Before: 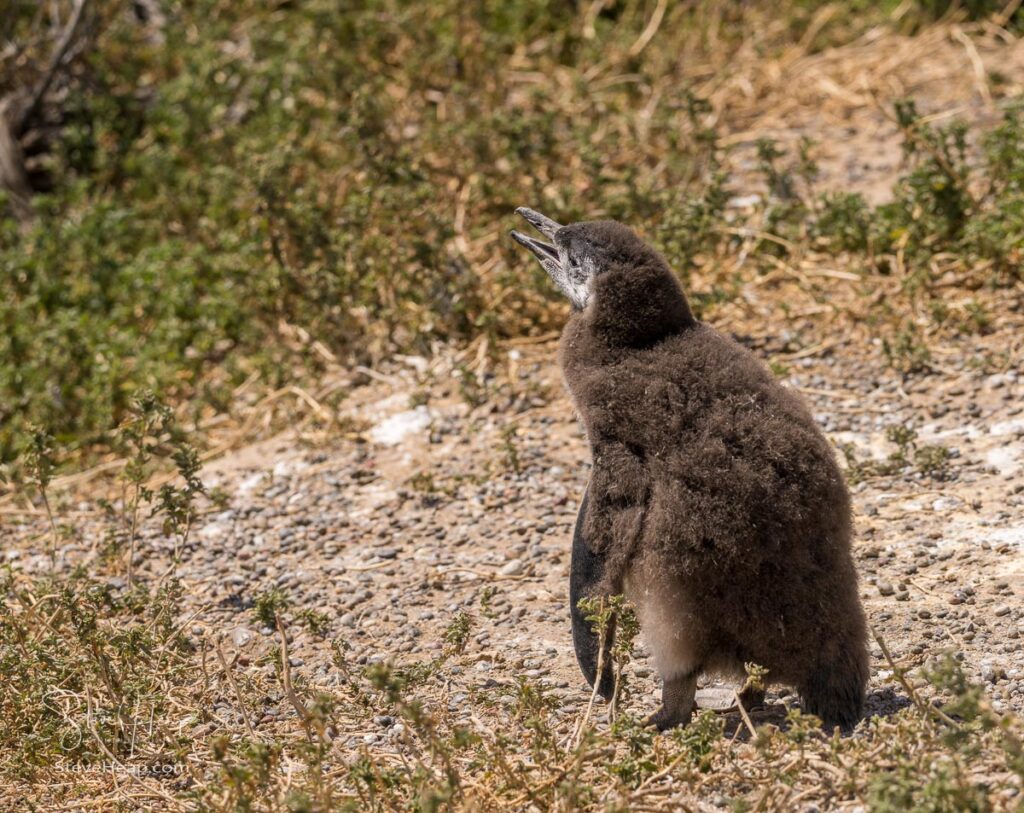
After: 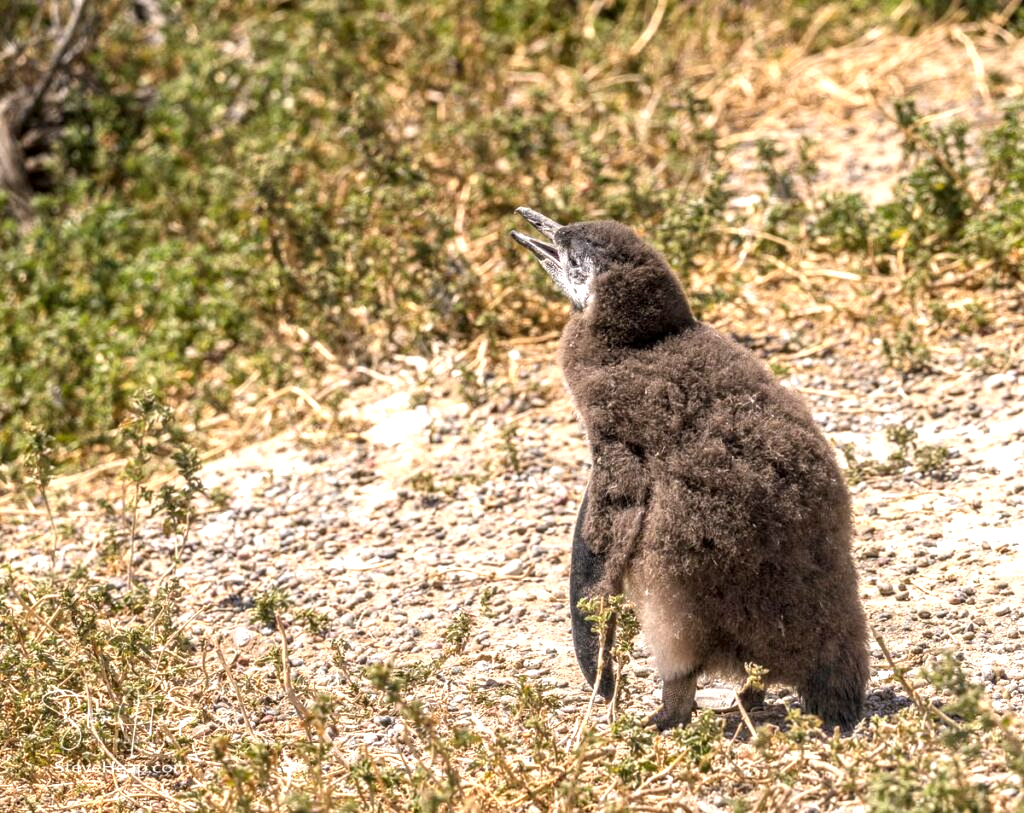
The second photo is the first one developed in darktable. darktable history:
exposure: black level correction 0, exposure 0.95 EV, compensate exposure bias true, compensate highlight preservation false
local contrast: on, module defaults
